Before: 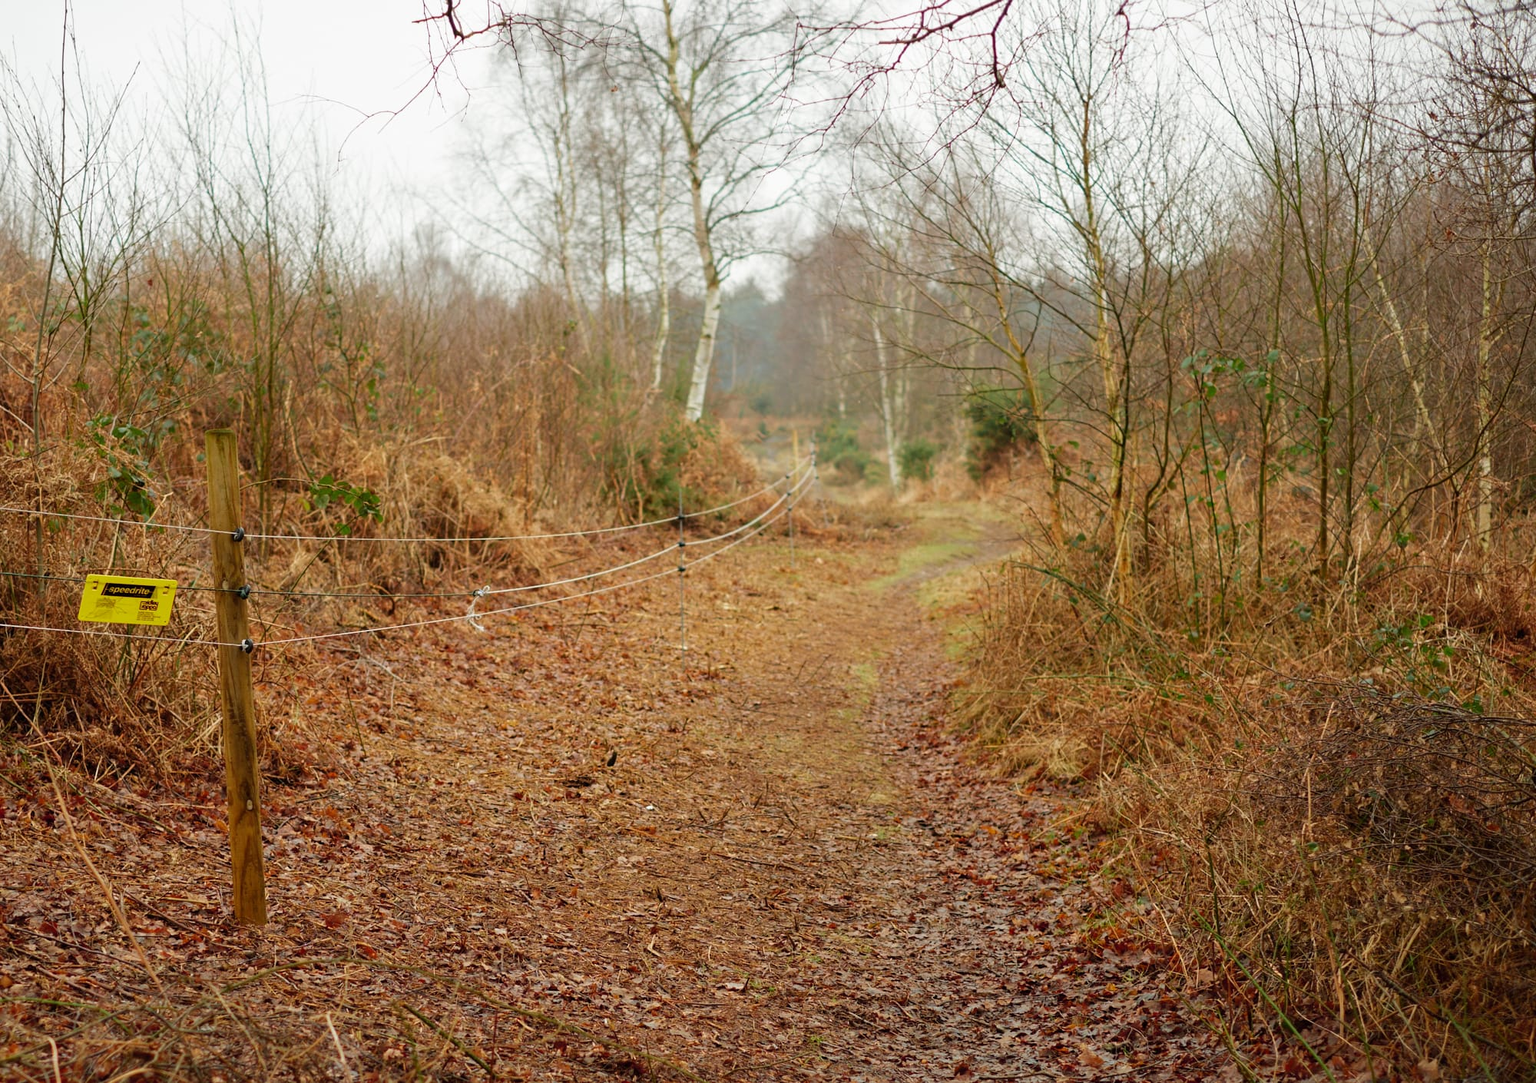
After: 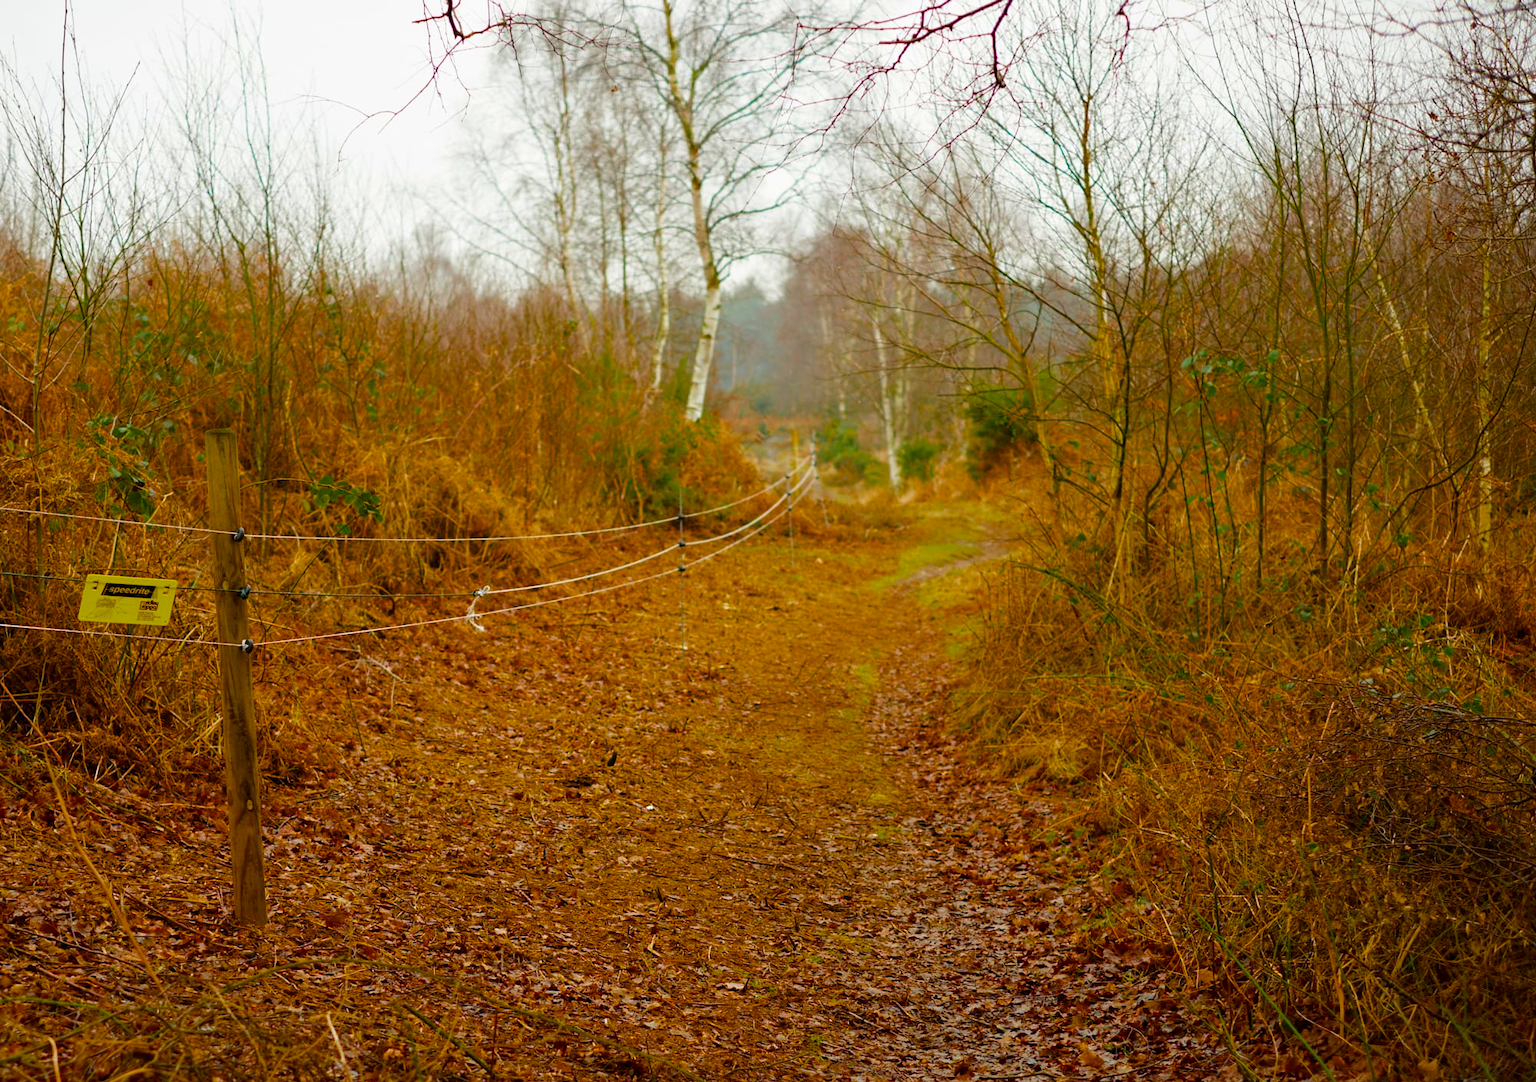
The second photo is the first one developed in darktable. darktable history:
color balance rgb: linear chroma grading › global chroma 14.941%, perceptual saturation grading › global saturation 30.657%, global vibrance 10.086%, saturation formula JzAzBz (2021)
